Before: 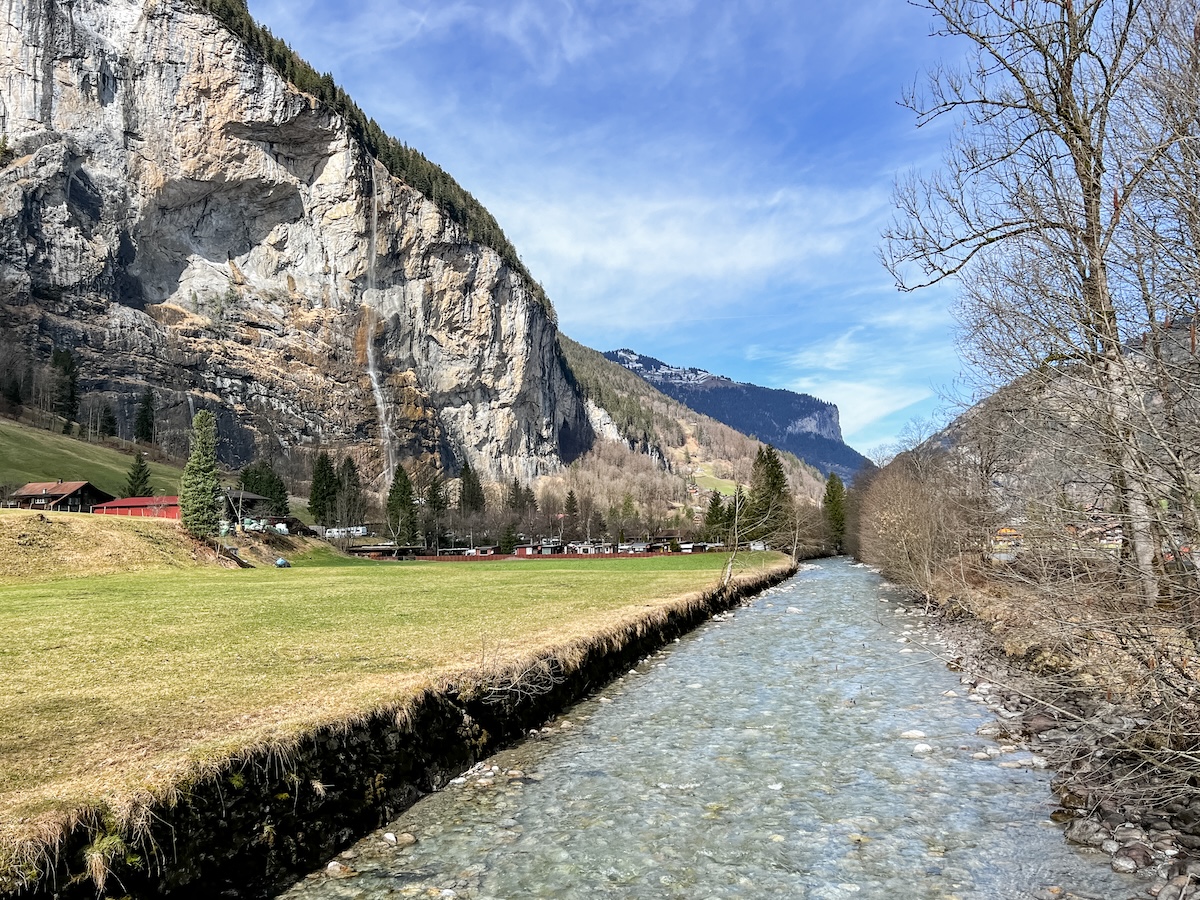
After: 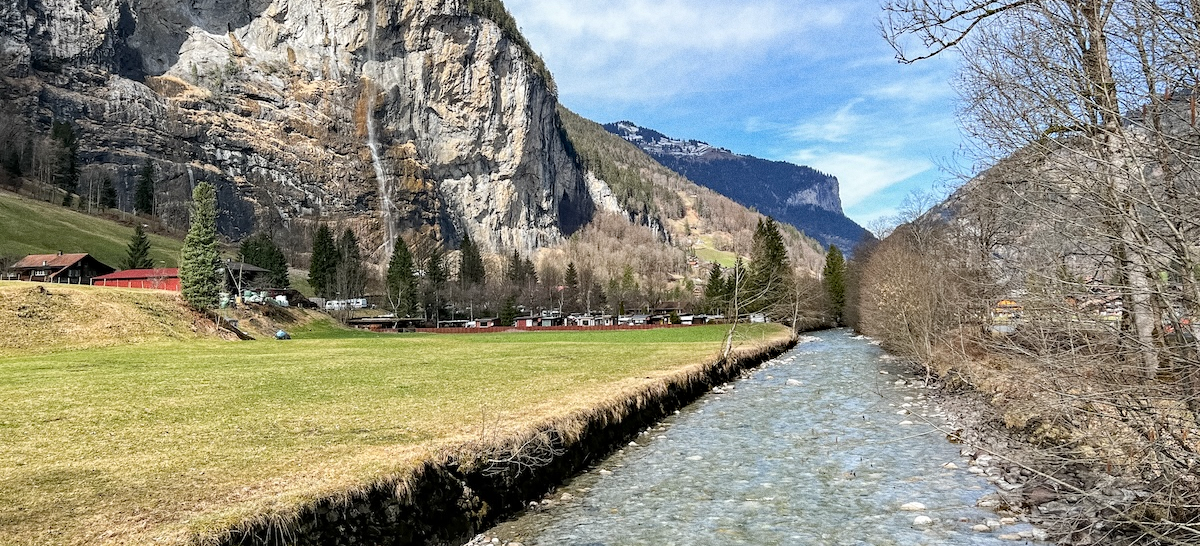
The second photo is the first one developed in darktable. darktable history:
haze removal: compatibility mode true, adaptive false
grain: coarseness 22.88 ISO
crop and rotate: top 25.357%, bottom 13.942%
